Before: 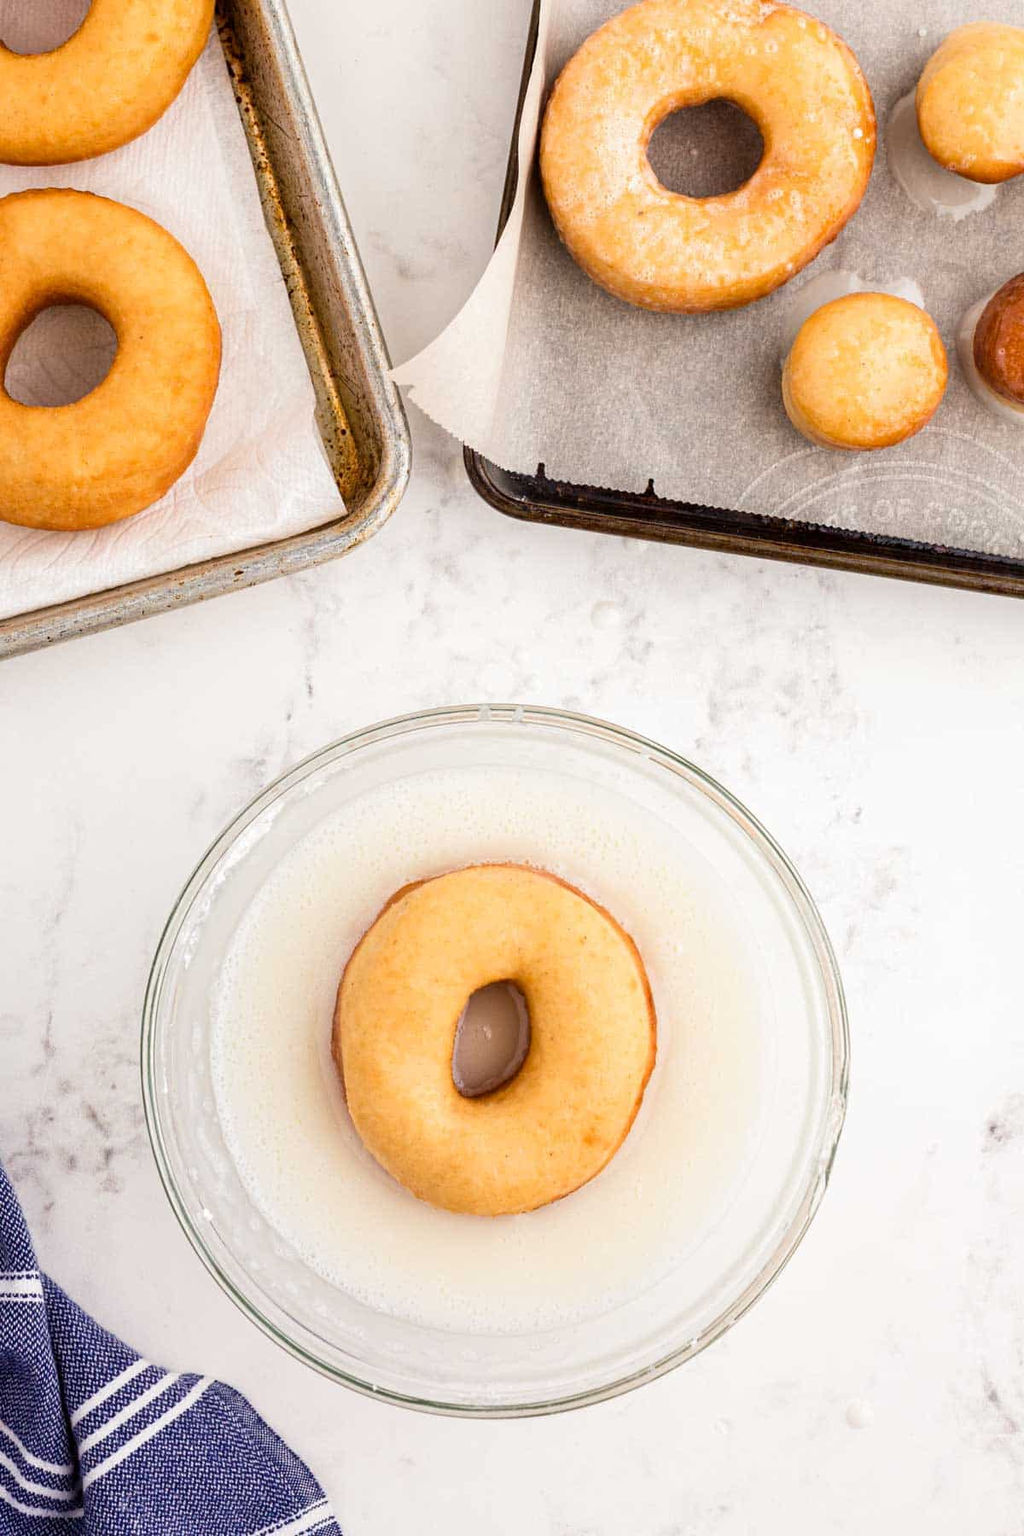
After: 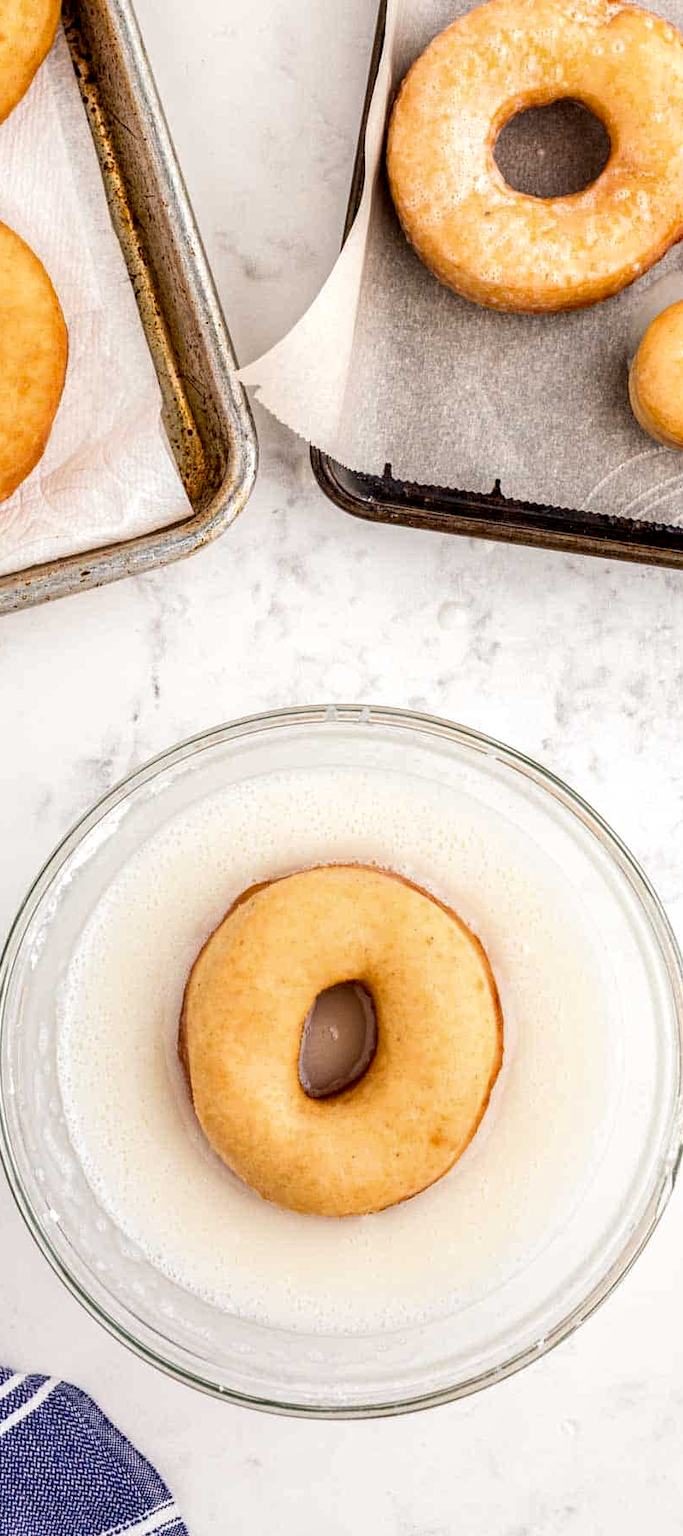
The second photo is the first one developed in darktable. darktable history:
local contrast: detail 142%
crop and rotate: left 15.063%, right 18.175%
